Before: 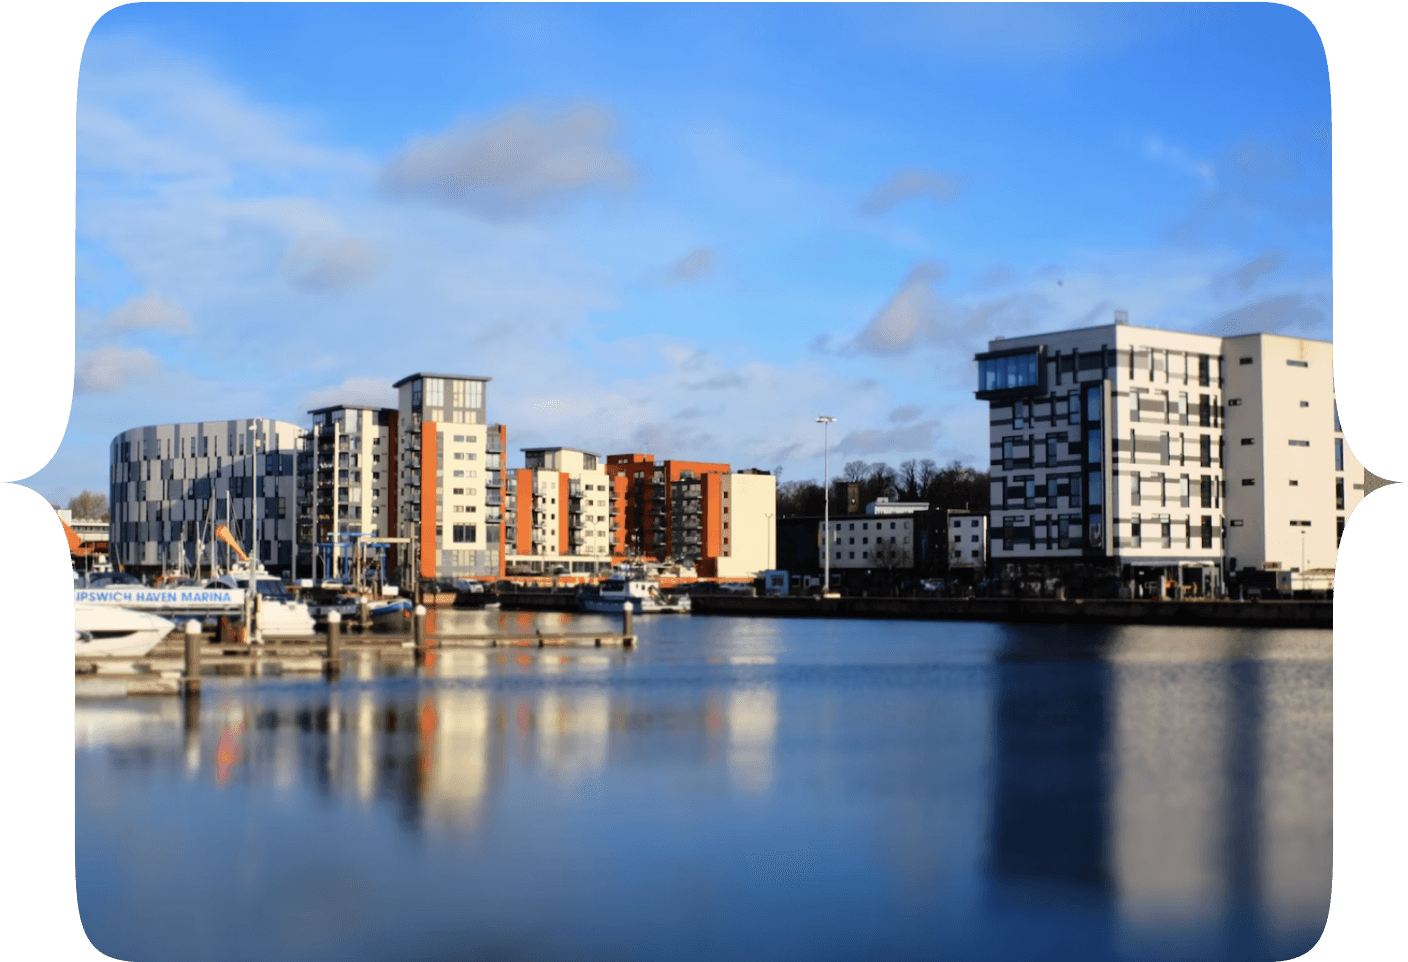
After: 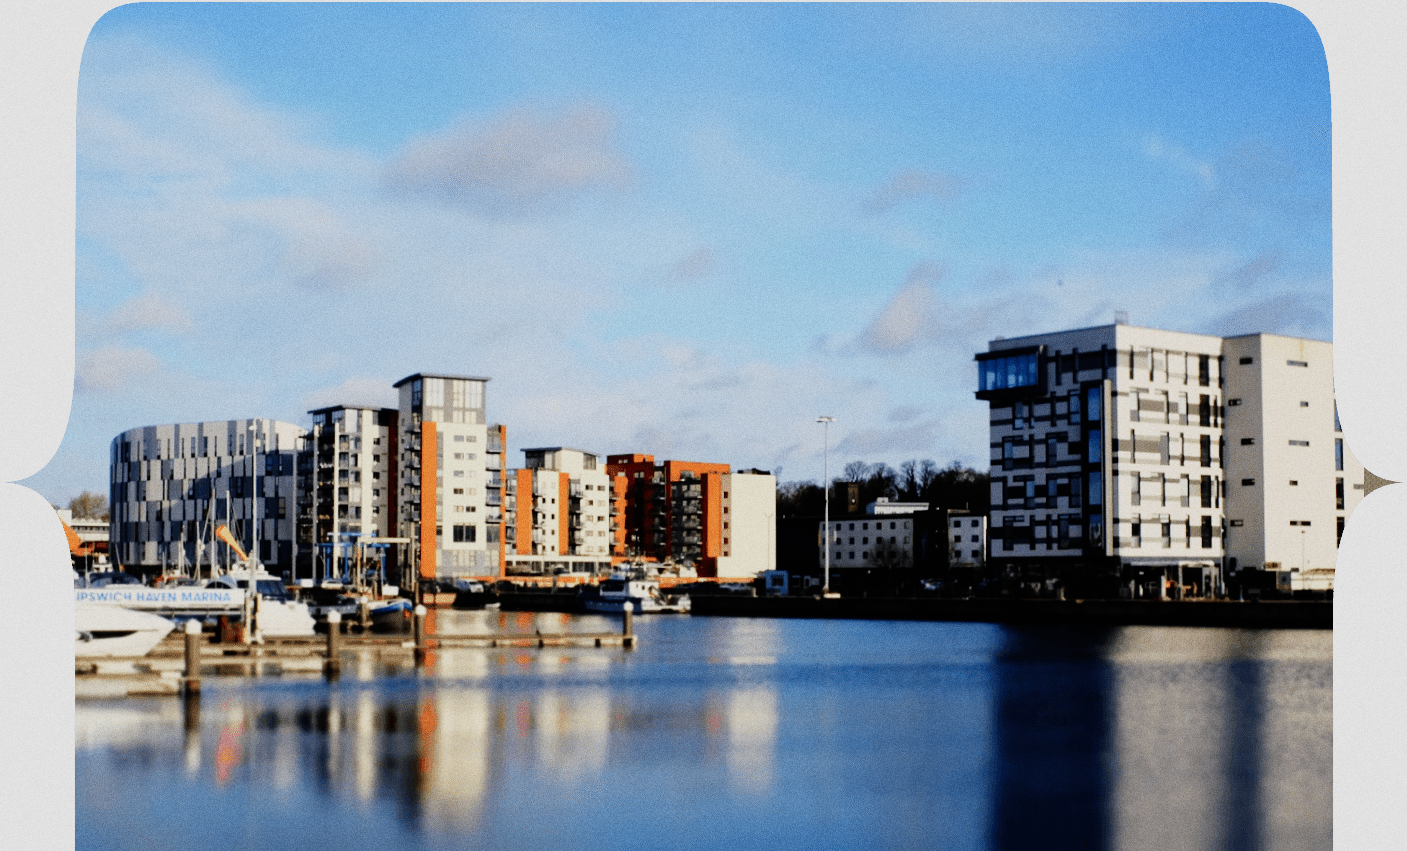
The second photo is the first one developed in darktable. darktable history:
crop and rotate: top 0%, bottom 11.49%
haze removal: strength 0.29, distance 0.25, compatibility mode true, adaptive false
sigmoid: contrast 1.7, skew -0.2, preserve hue 0%, red attenuation 0.1, red rotation 0.035, green attenuation 0.1, green rotation -0.017, blue attenuation 0.15, blue rotation -0.052, base primaries Rec2020
grain: coarseness 0.09 ISO
